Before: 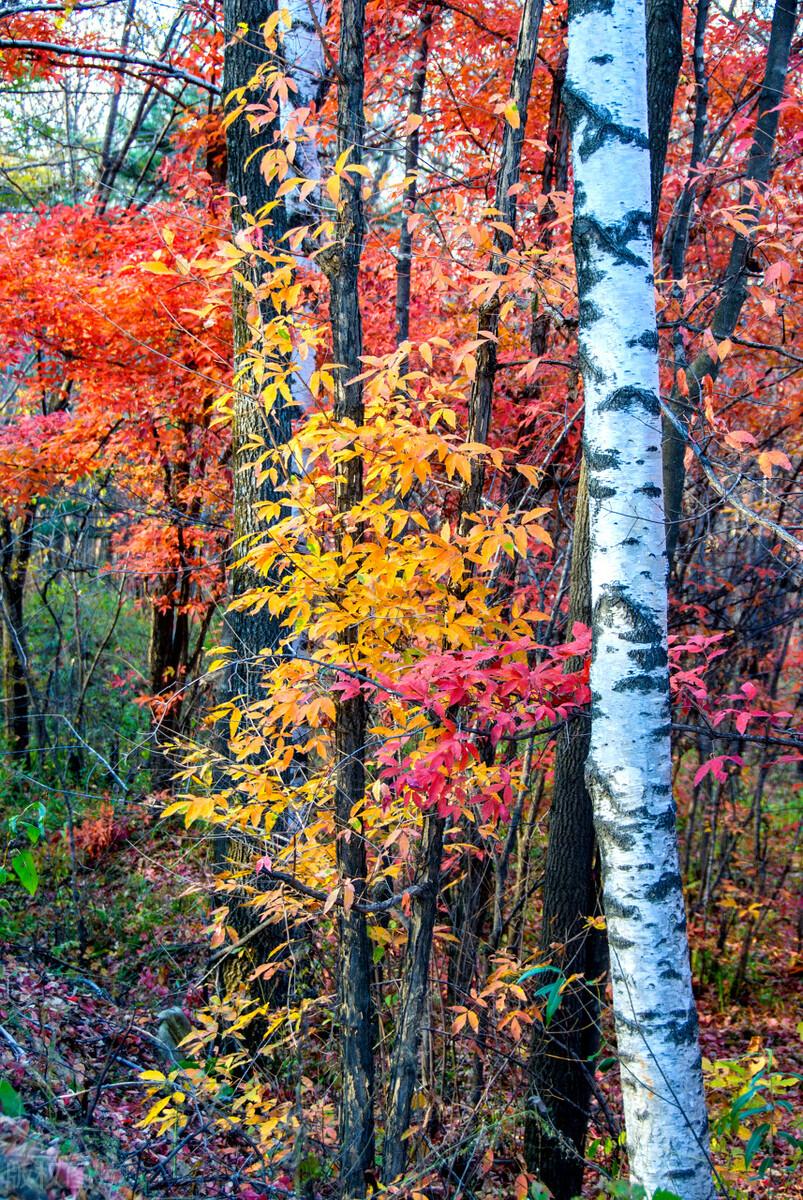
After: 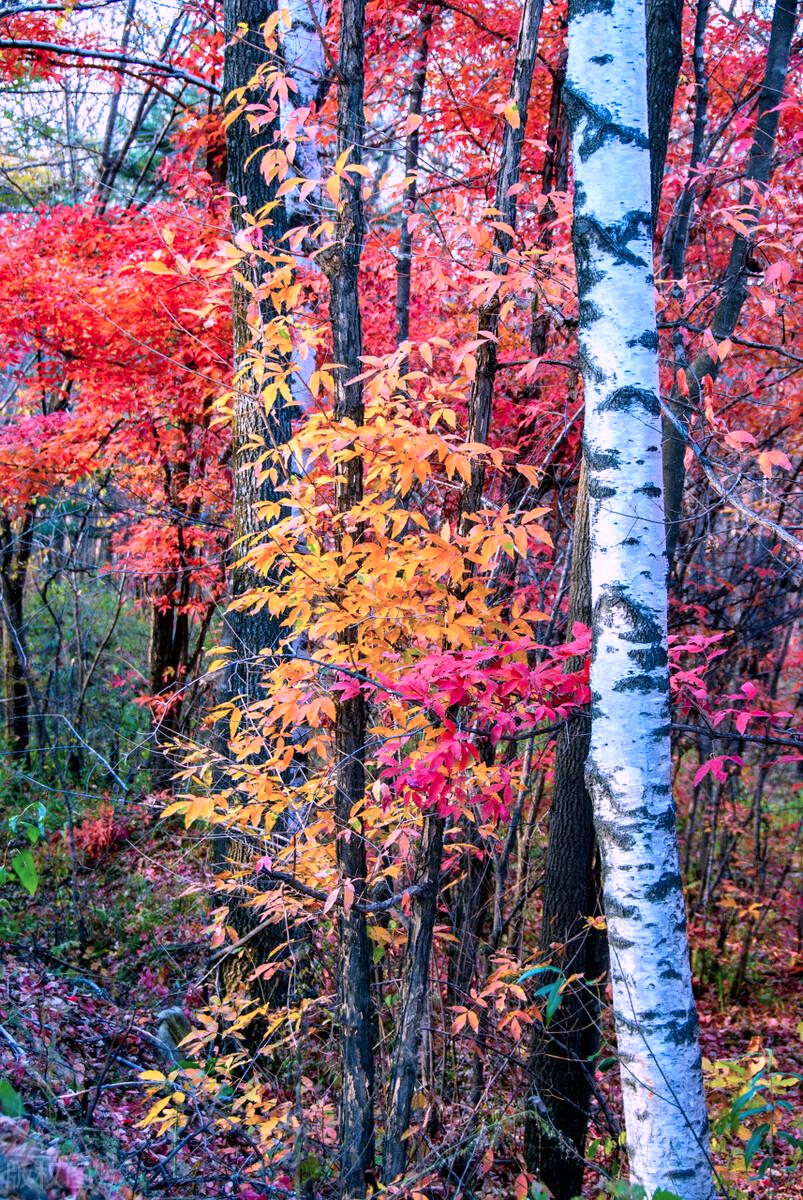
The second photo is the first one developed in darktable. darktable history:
color correction: highlights a* 15.2, highlights b* -24.89
